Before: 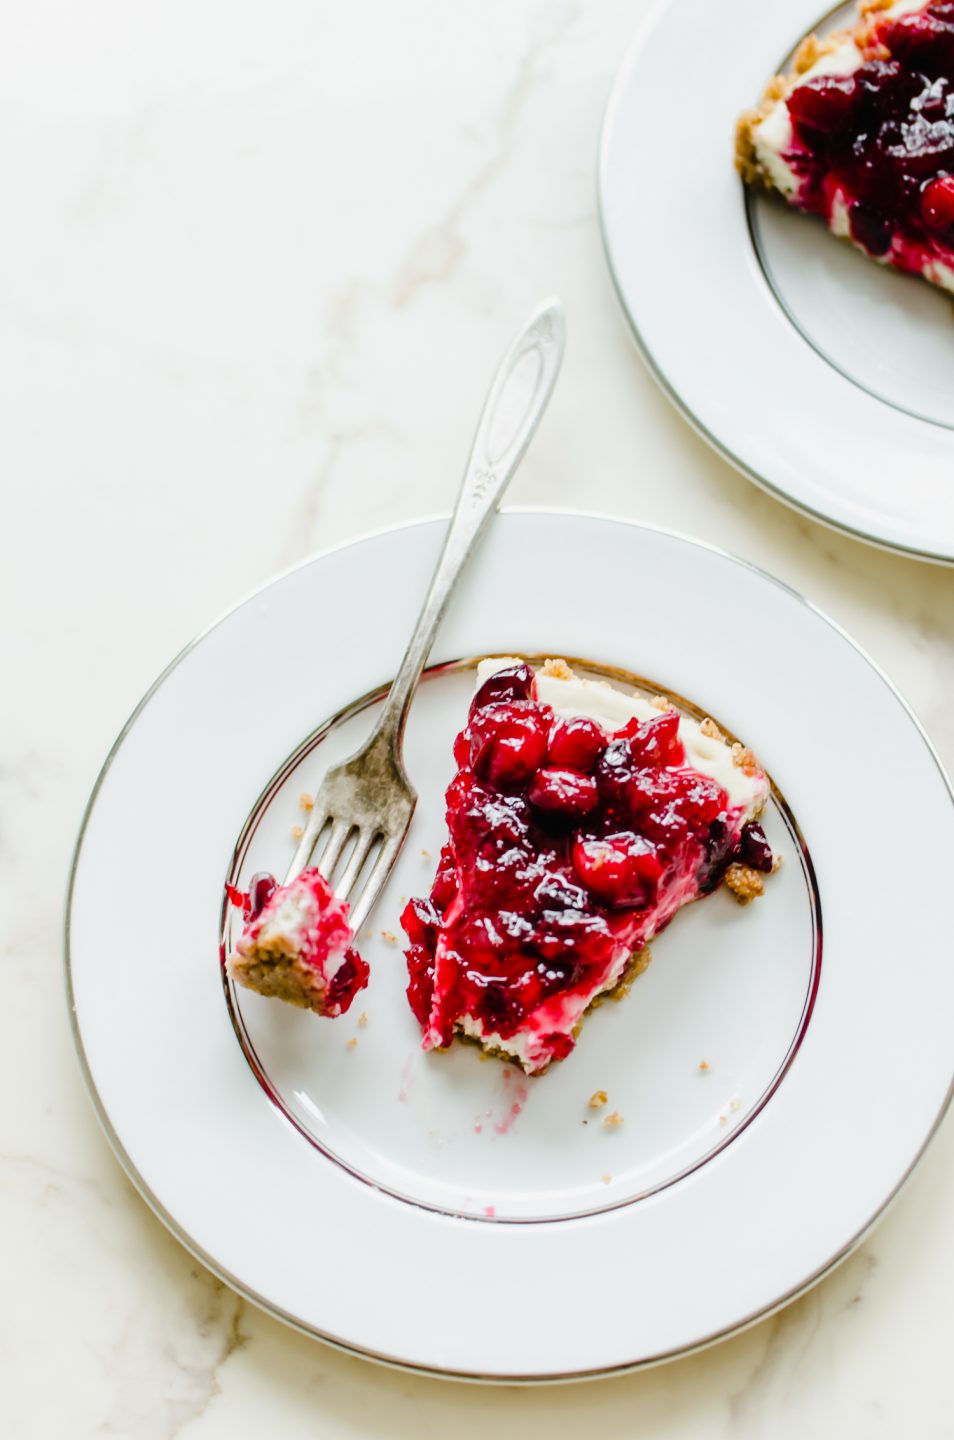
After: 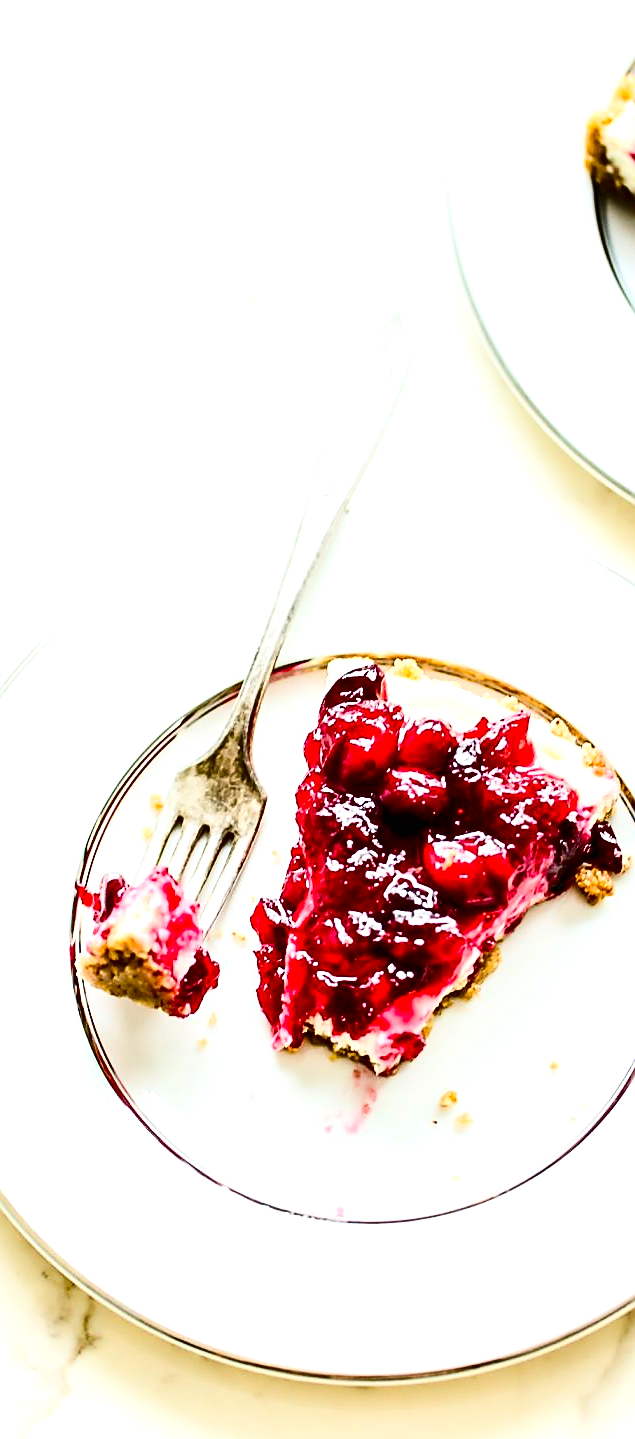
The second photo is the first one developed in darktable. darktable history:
exposure: black level correction 0, exposure 0.7 EV, compensate exposure bias true, compensate highlight preservation false
sharpen: radius 1.4, amount 1.25, threshold 0.7
crop and rotate: left 15.754%, right 17.579%
contrast brightness saturation: contrast 0.32, brightness -0.08, saturation 0.17
